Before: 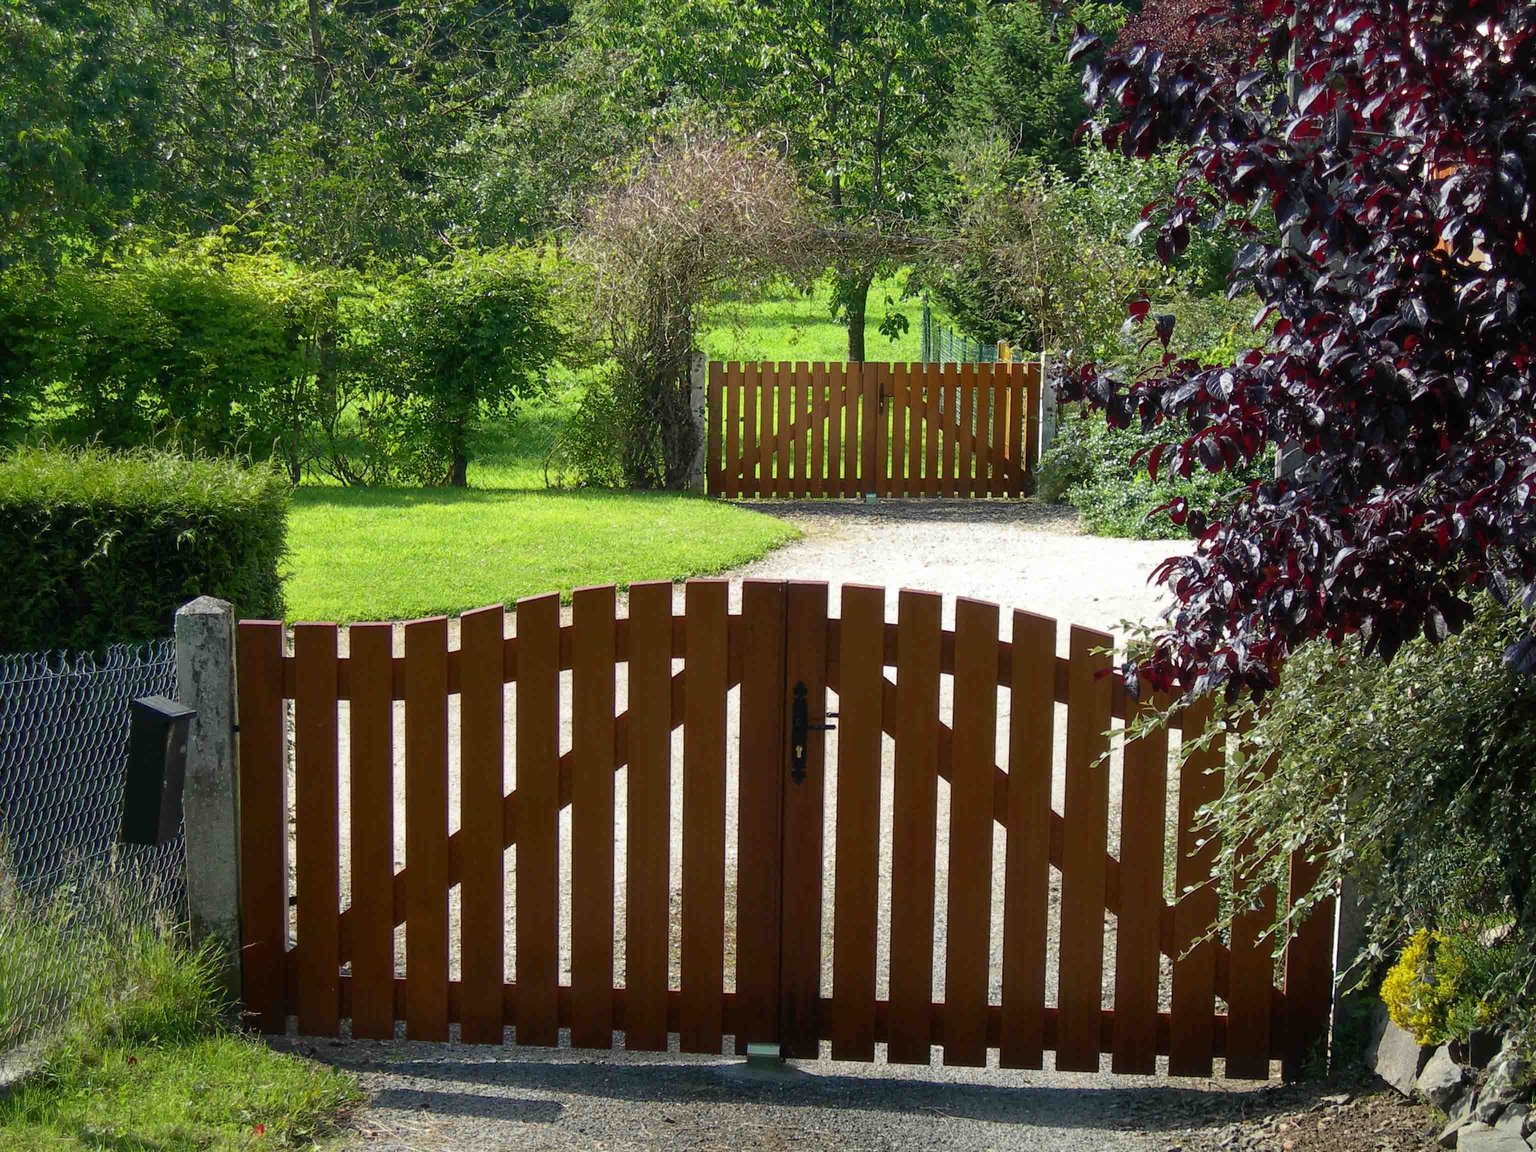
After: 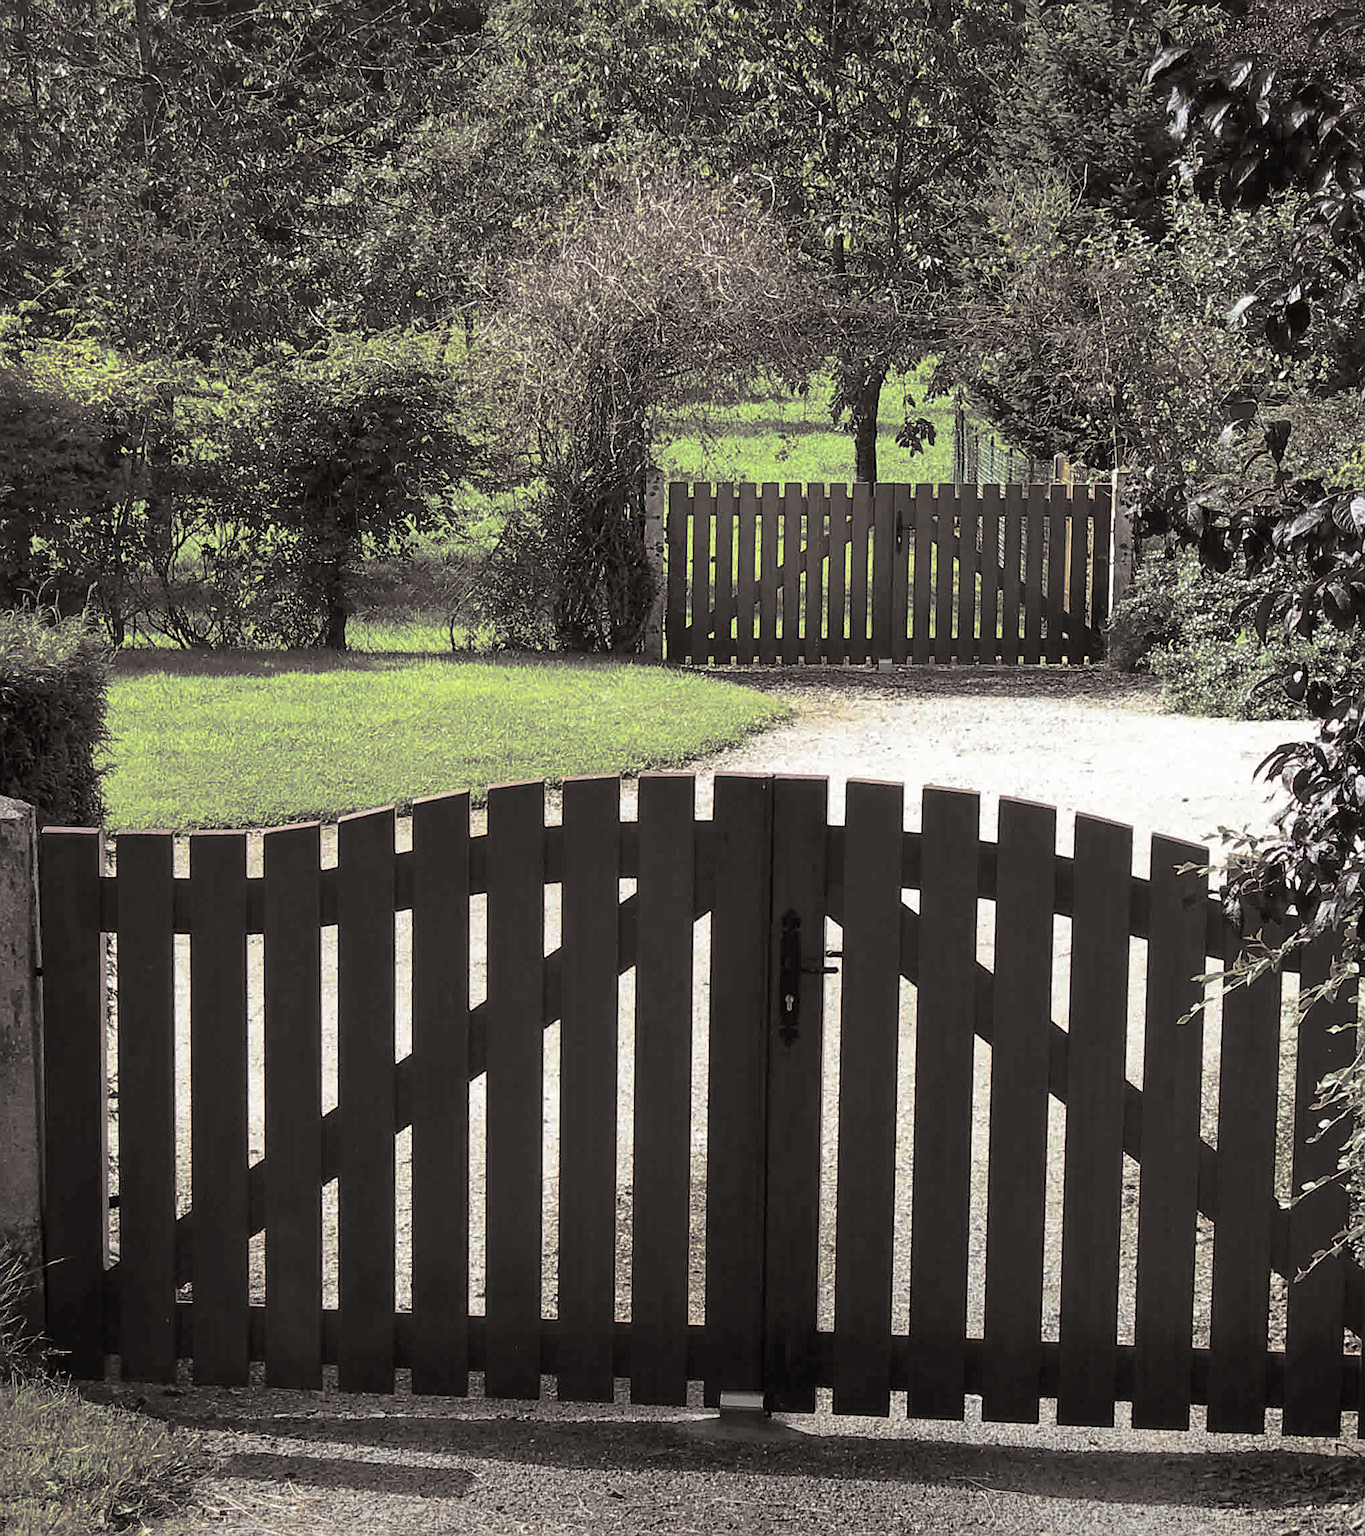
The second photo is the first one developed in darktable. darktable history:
sharpen: on, module defaults
split-toning: shadows › hue 26°, shadows › saturation 0.09, highlights › hue 40°, highlights › saturation 0.18, balance -63, compress 0%
crop and rotate: left 13.537%, right 19.796%
